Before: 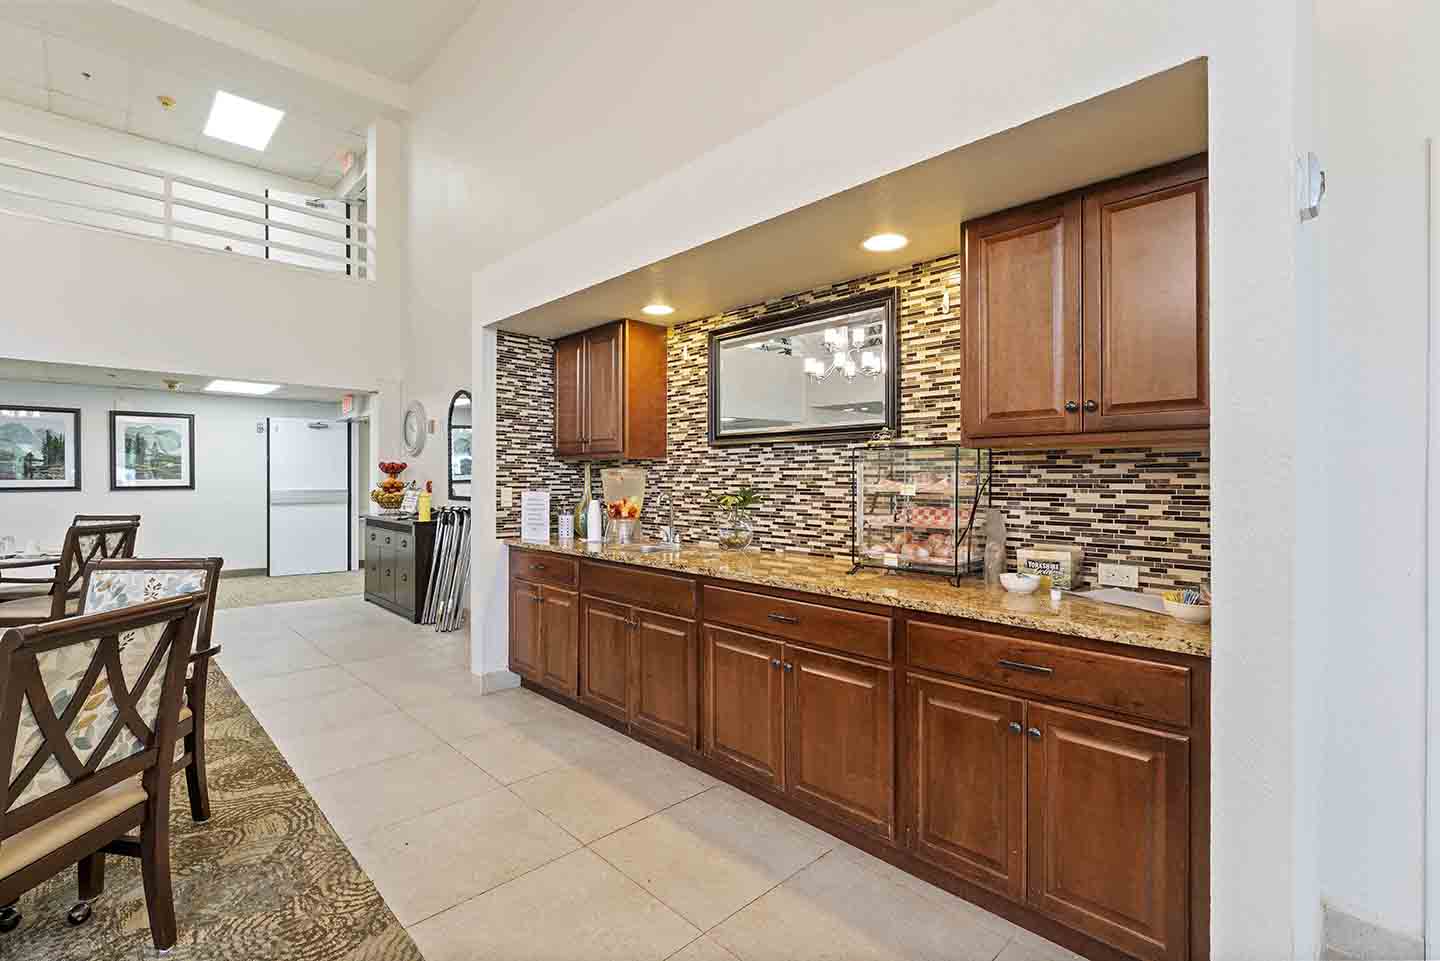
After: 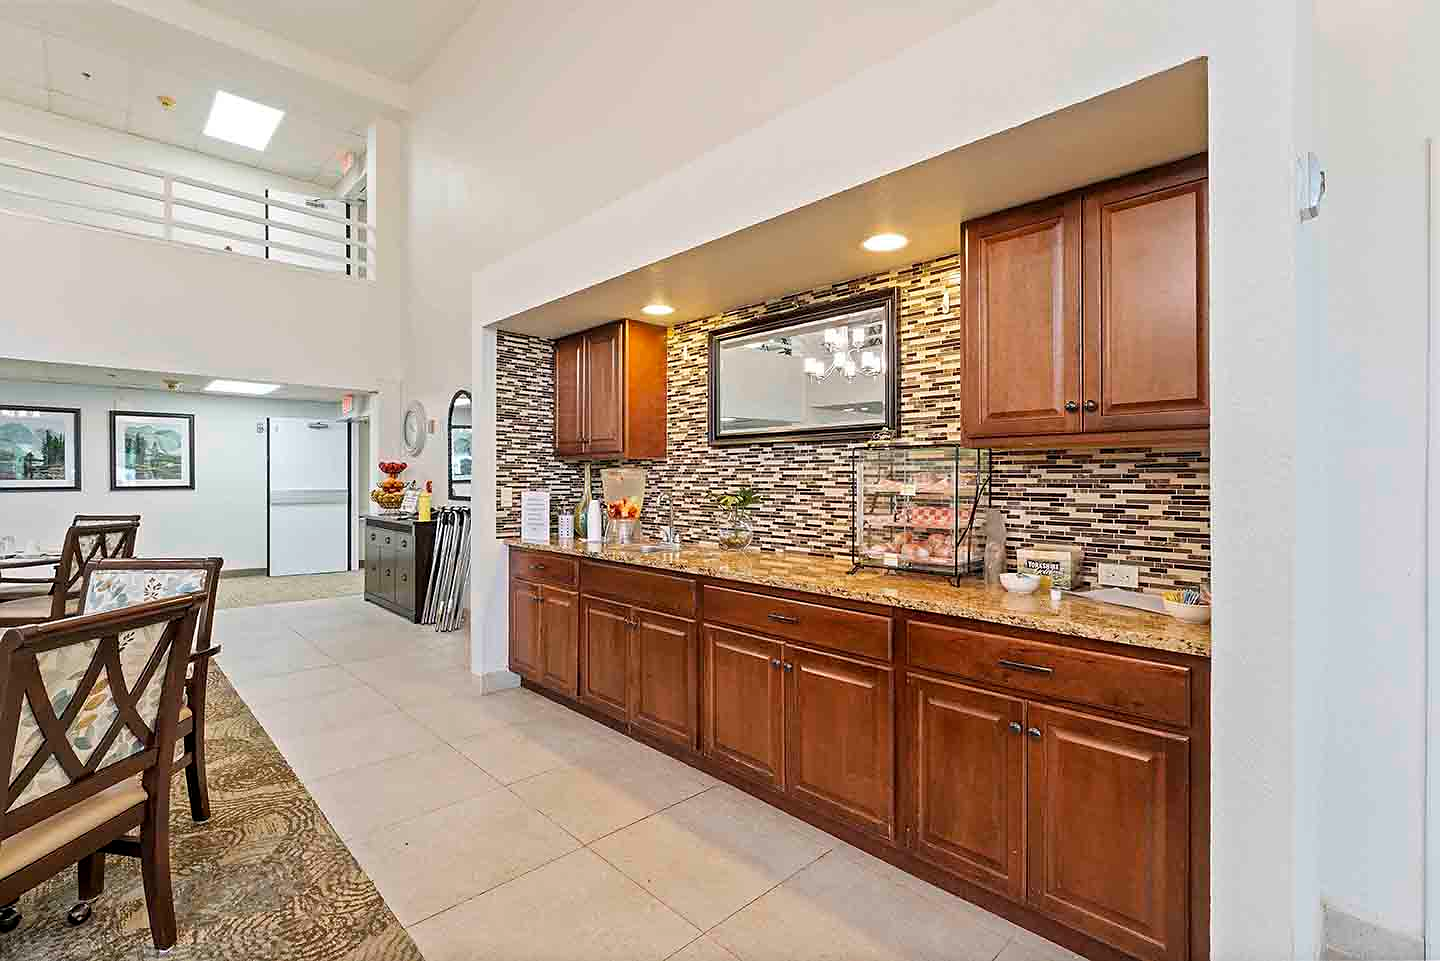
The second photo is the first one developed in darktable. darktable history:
exposure: compensate highlight preservation false
white balance: red 1, blue 1
sharpen: radius 1, threshold 1
